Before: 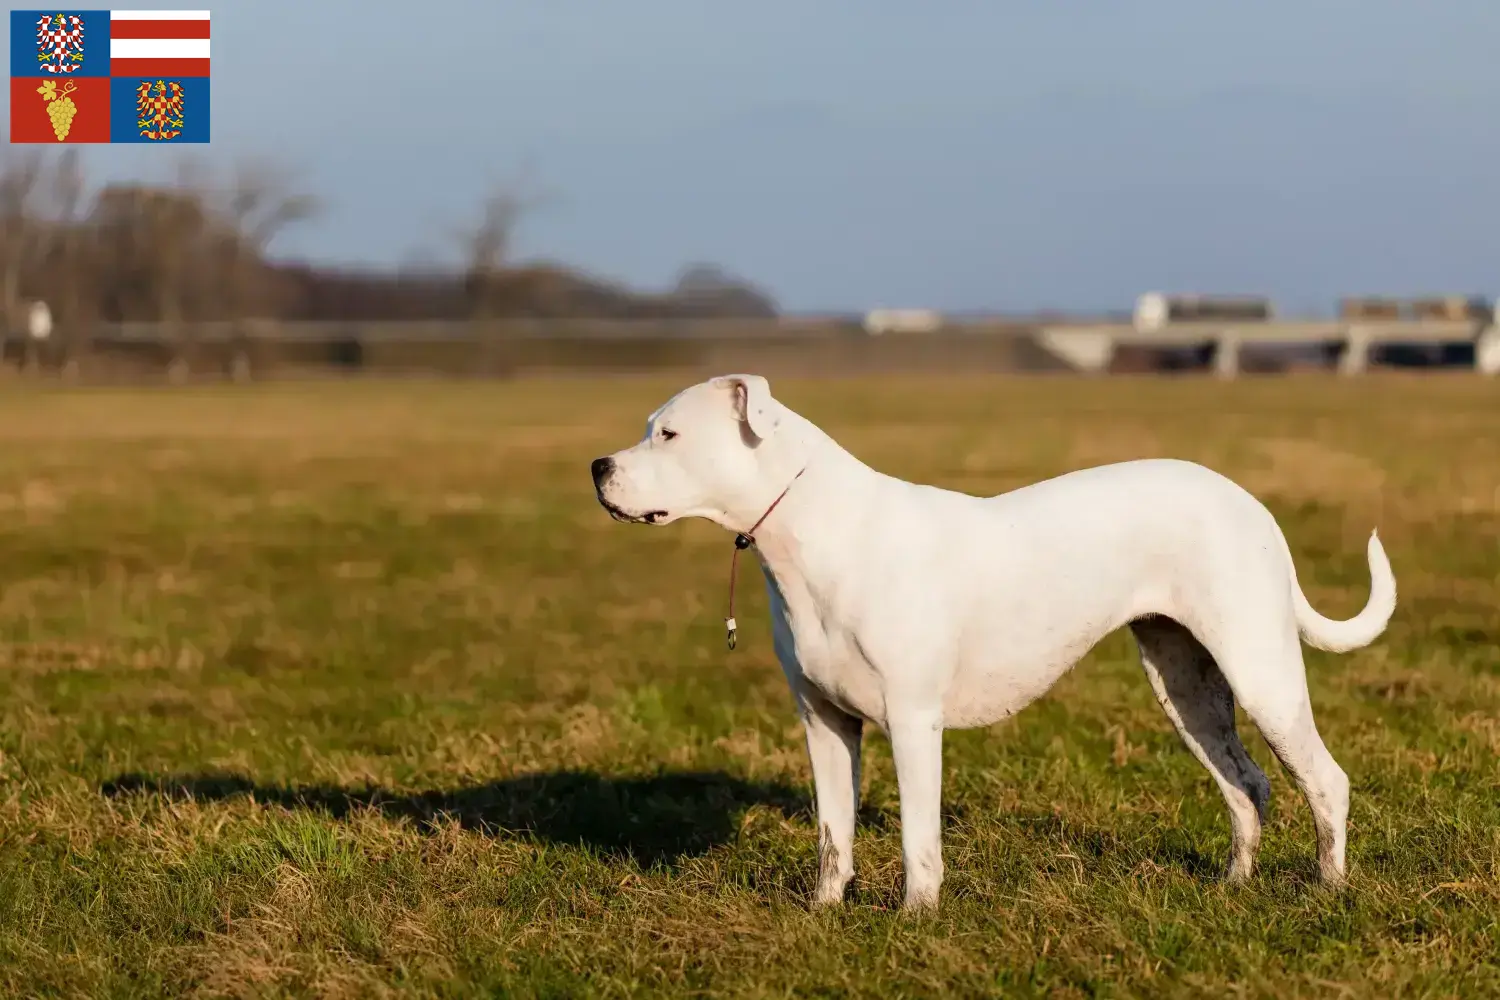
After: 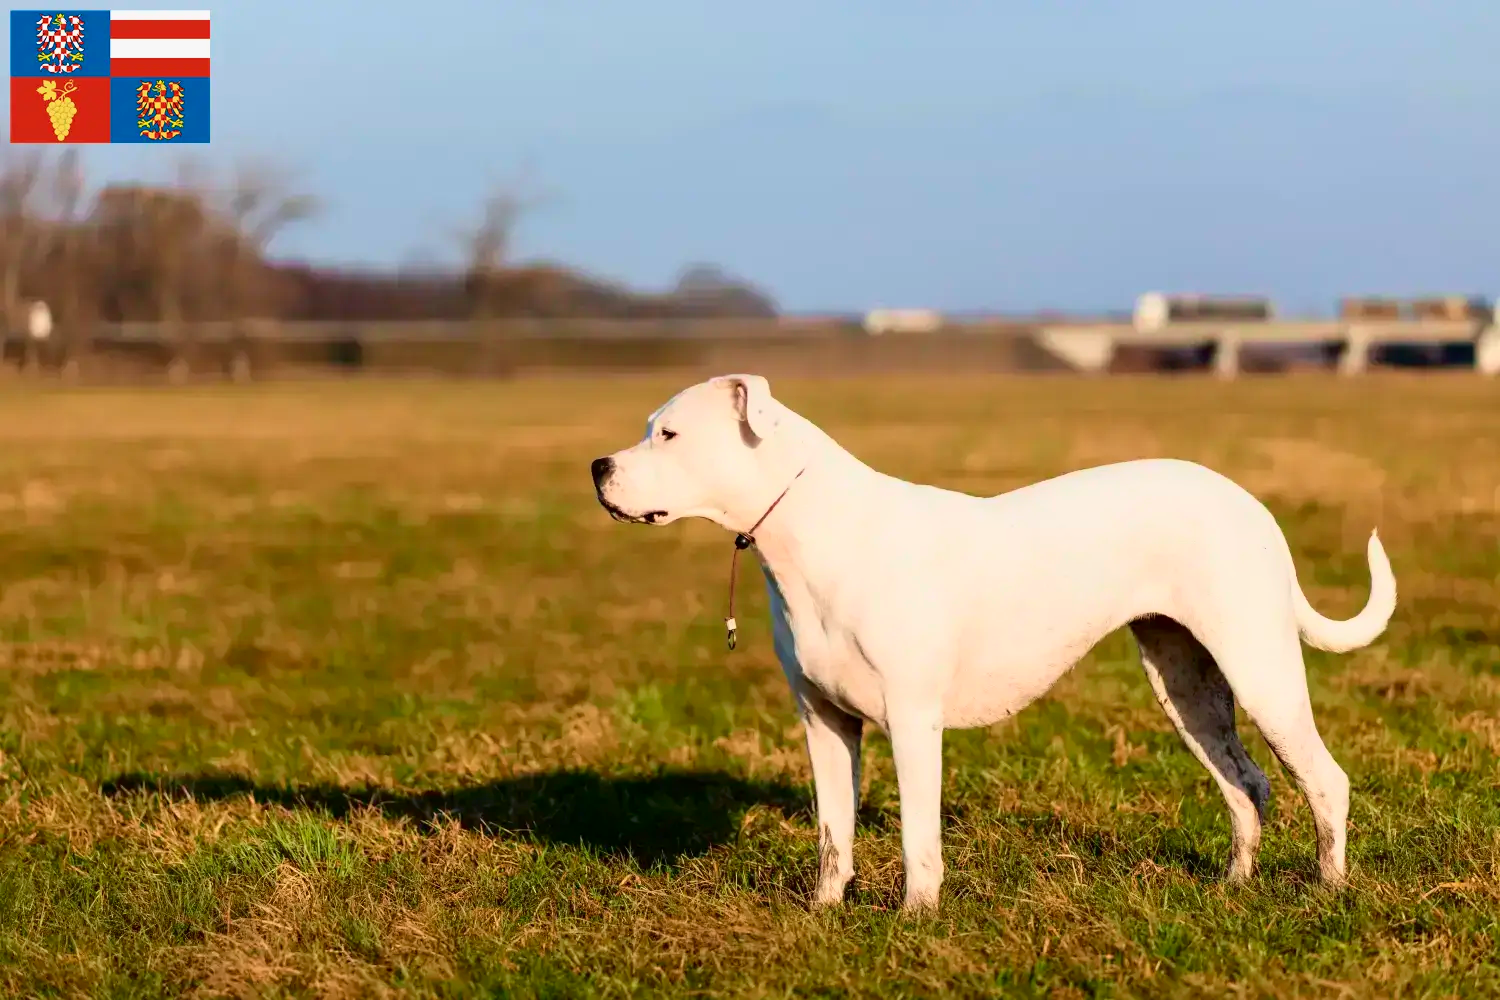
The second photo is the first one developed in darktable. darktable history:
tone curve: curves: ch0 [(0, 0) (0.091, 0.075) (0.409, 0.457) (0.733, 0.82) (0.844, 0.908) (0.909, 0.942) (1, 0.973)]; ch1 [(0, 0) (0.437, 0.404) (0.5, 0.5) (0.529, 0.556) (0.58, 0.606) (0.616, 0.654) (1, 1)]; ch2 [(0, 0) (0.442, 0.415) (0.5, 0.5) (0.535, 0.557) (0.585, 0.62) (1, 1)], color space Lab, independent channels, preserve colors none
